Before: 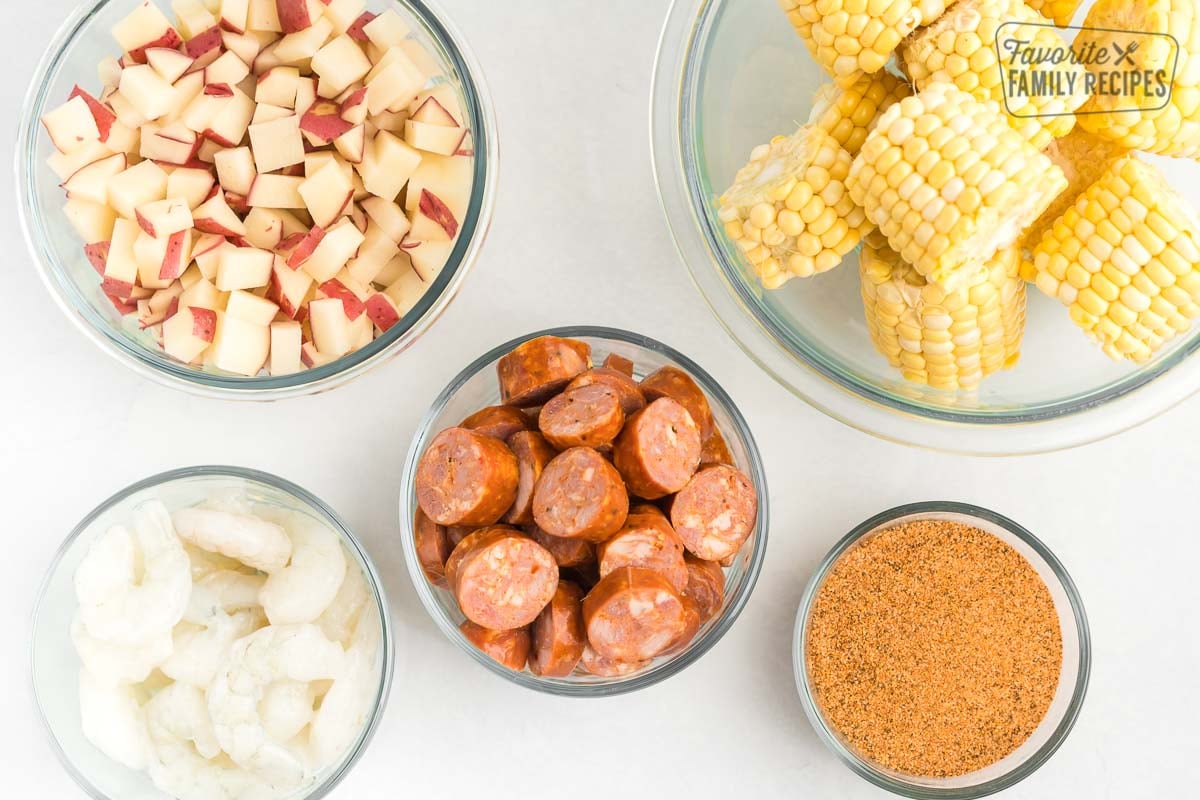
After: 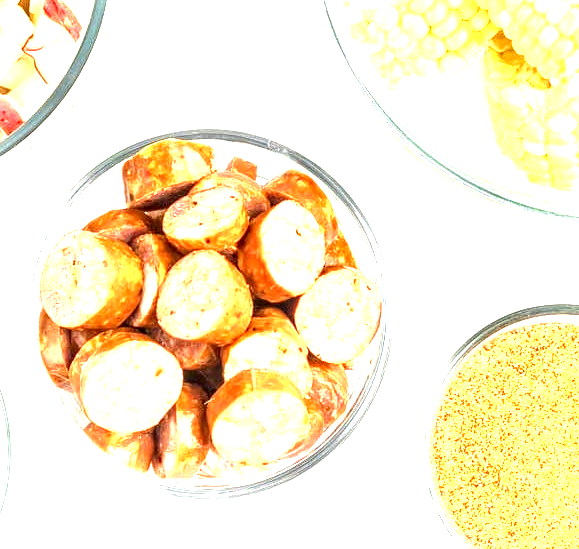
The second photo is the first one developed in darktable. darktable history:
crop: left 31.379%, top 24.658%, right 20.326%, bottom 6.628%
local contrast: highlights 65%, shadows 54%, detail 169%, midtone range 0.514
exposure: black level correction 0, exposure 1.975 EV, compensate exposure bias true, compensate highlight preservation false
